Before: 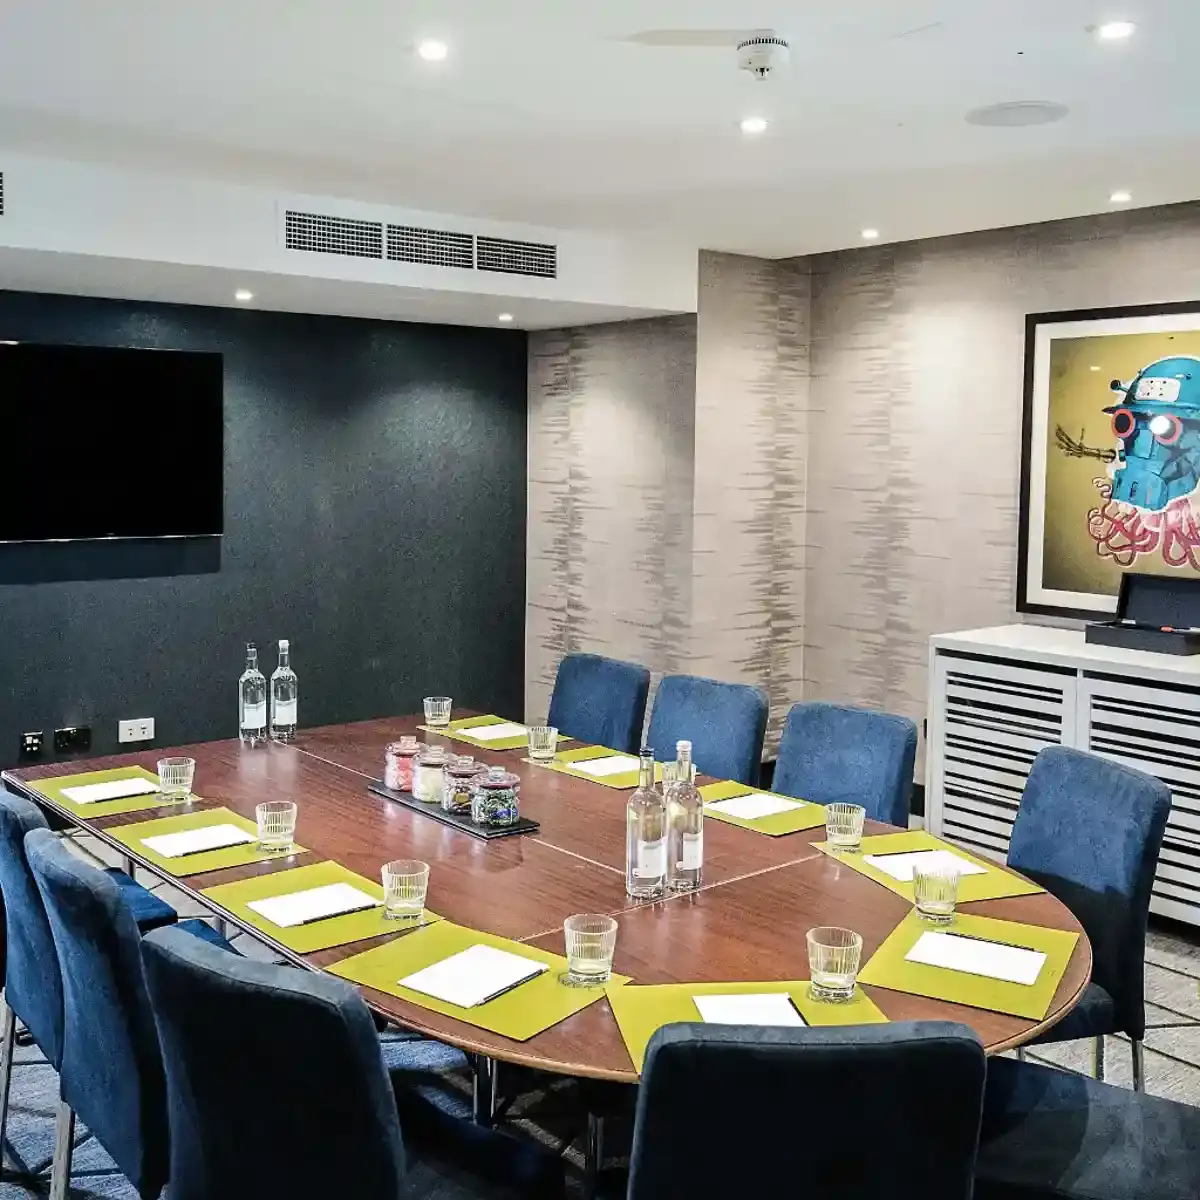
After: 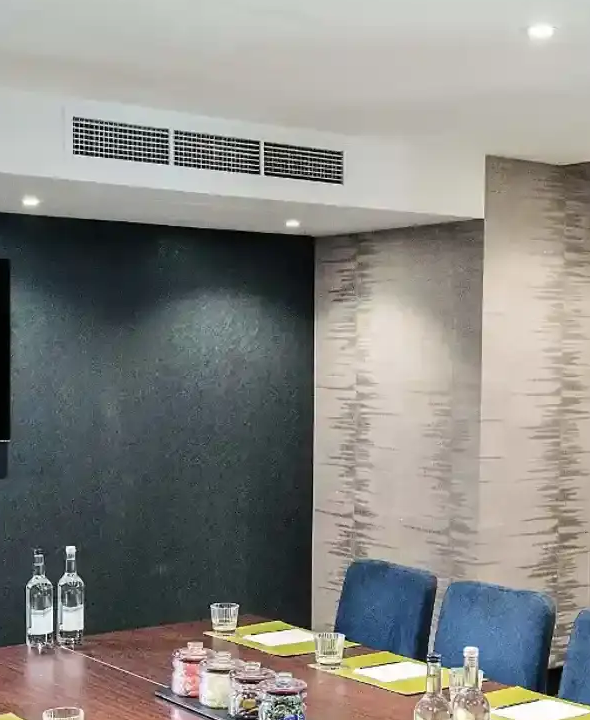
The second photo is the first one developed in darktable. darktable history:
crop: left 17.762%, top 7.87%, right 33.048%, bottom 32.094%
